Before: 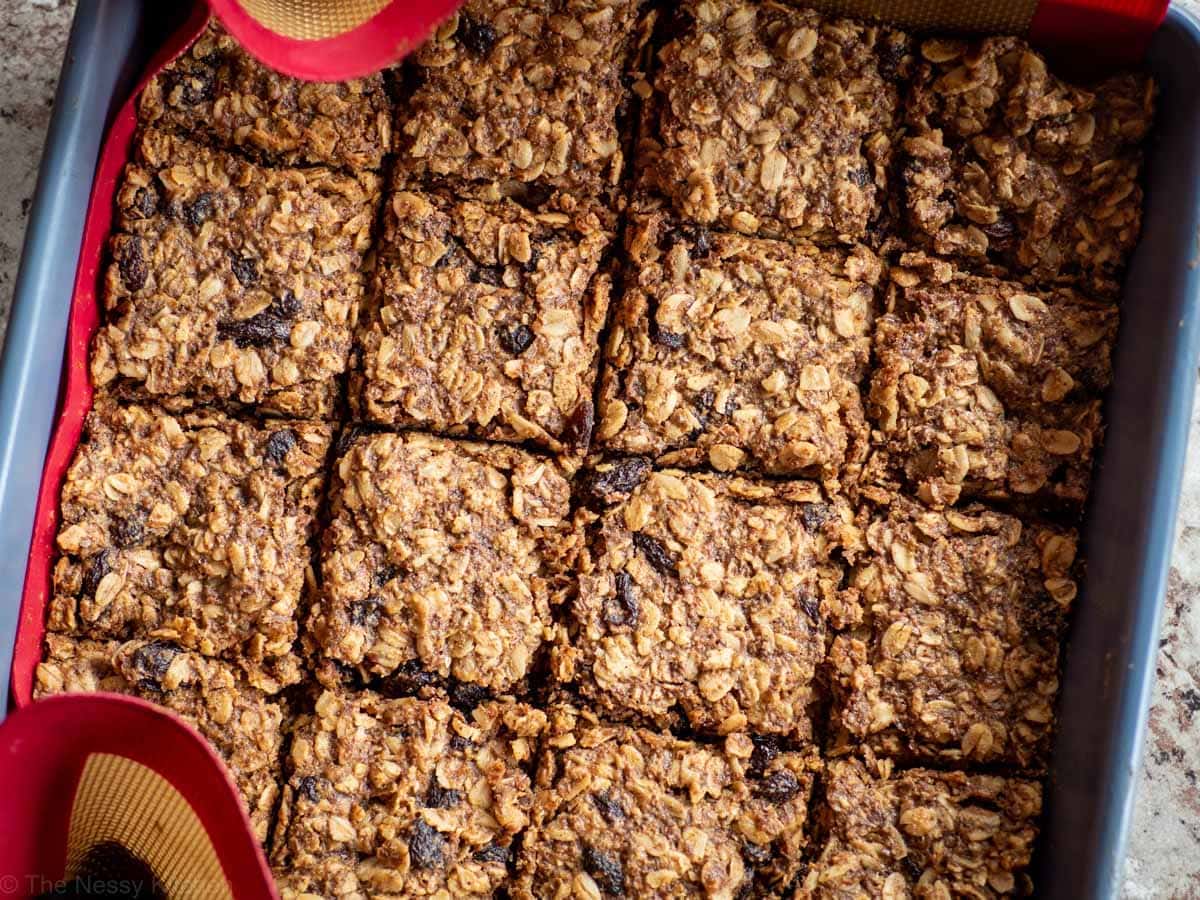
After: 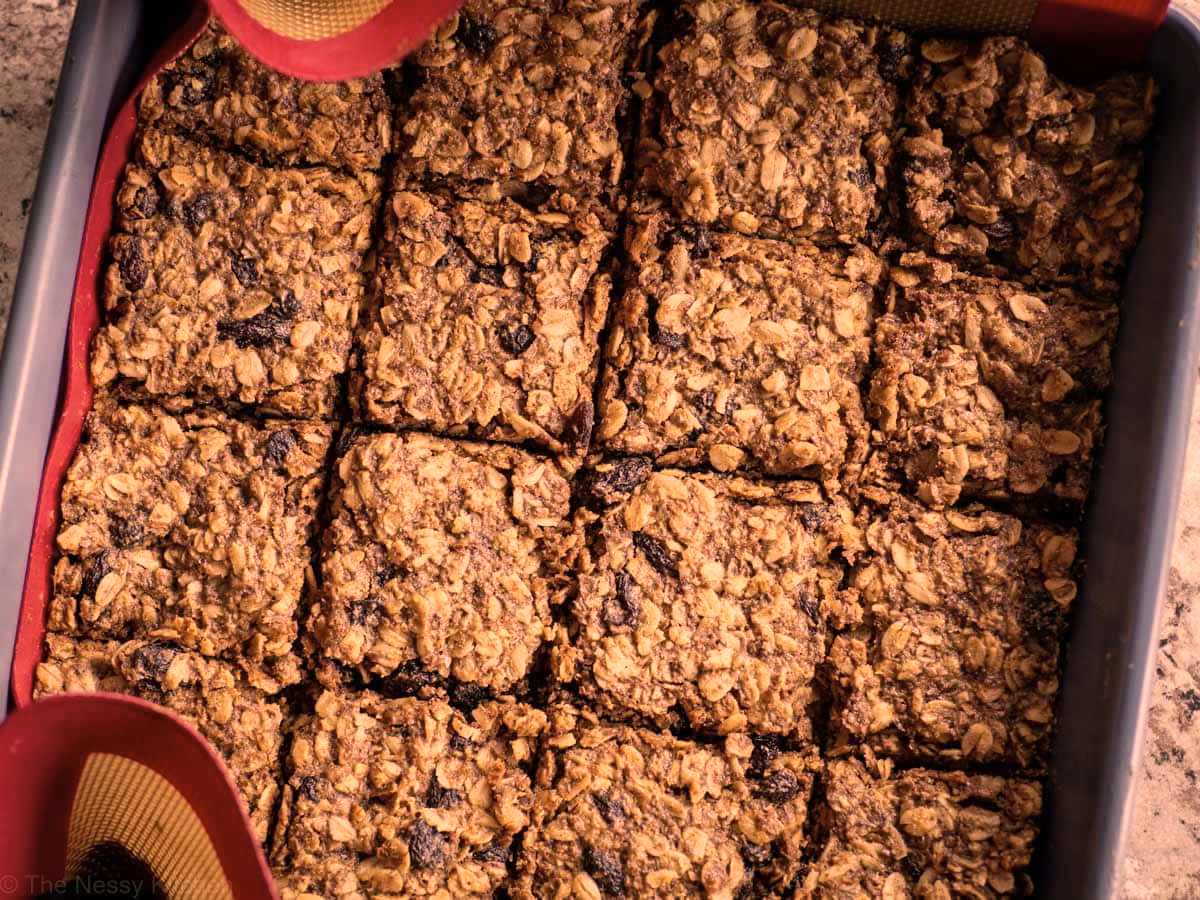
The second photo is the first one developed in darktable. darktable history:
color correction: highlights a* 39.6, highlights b* 39.95, saturation 0.689
